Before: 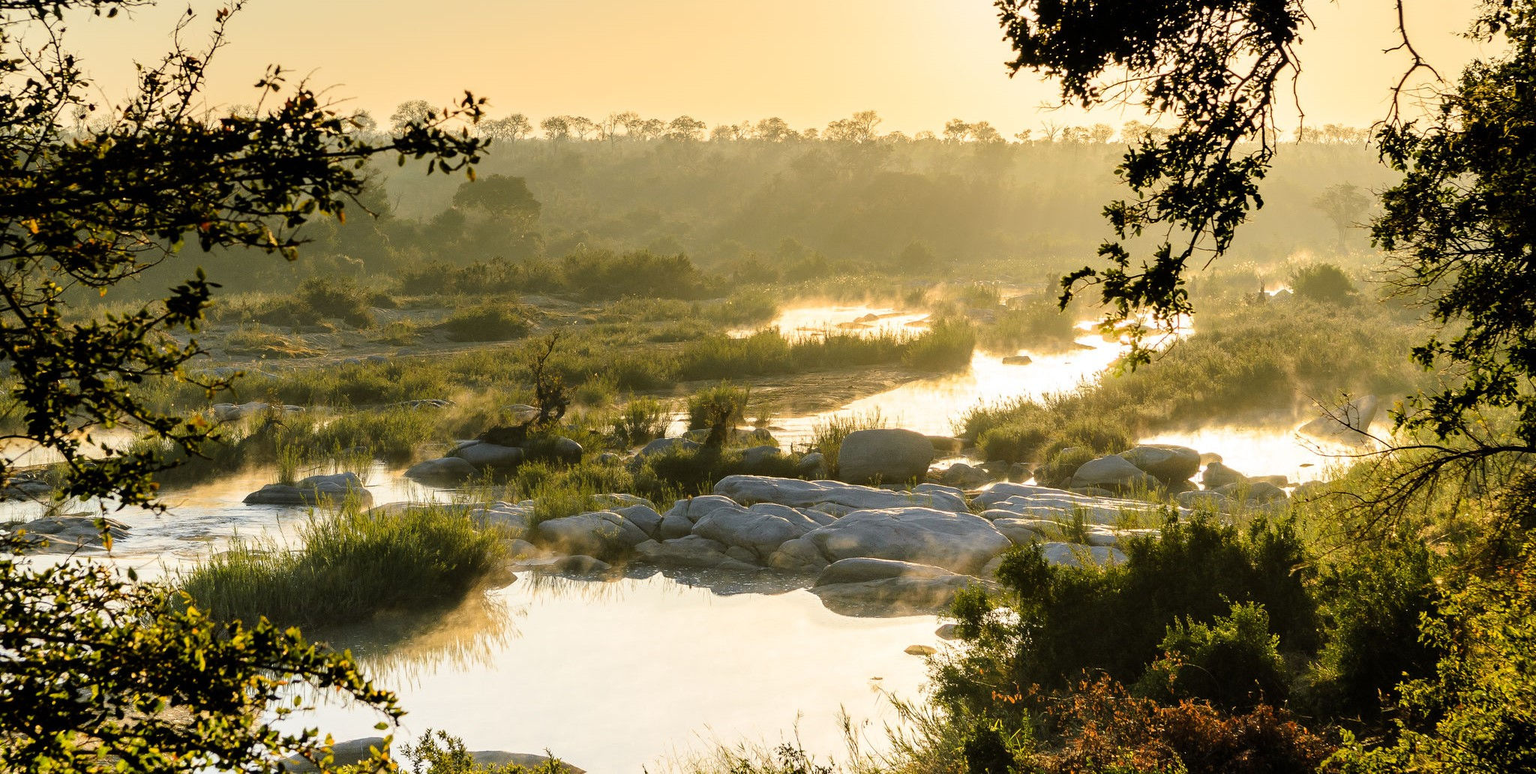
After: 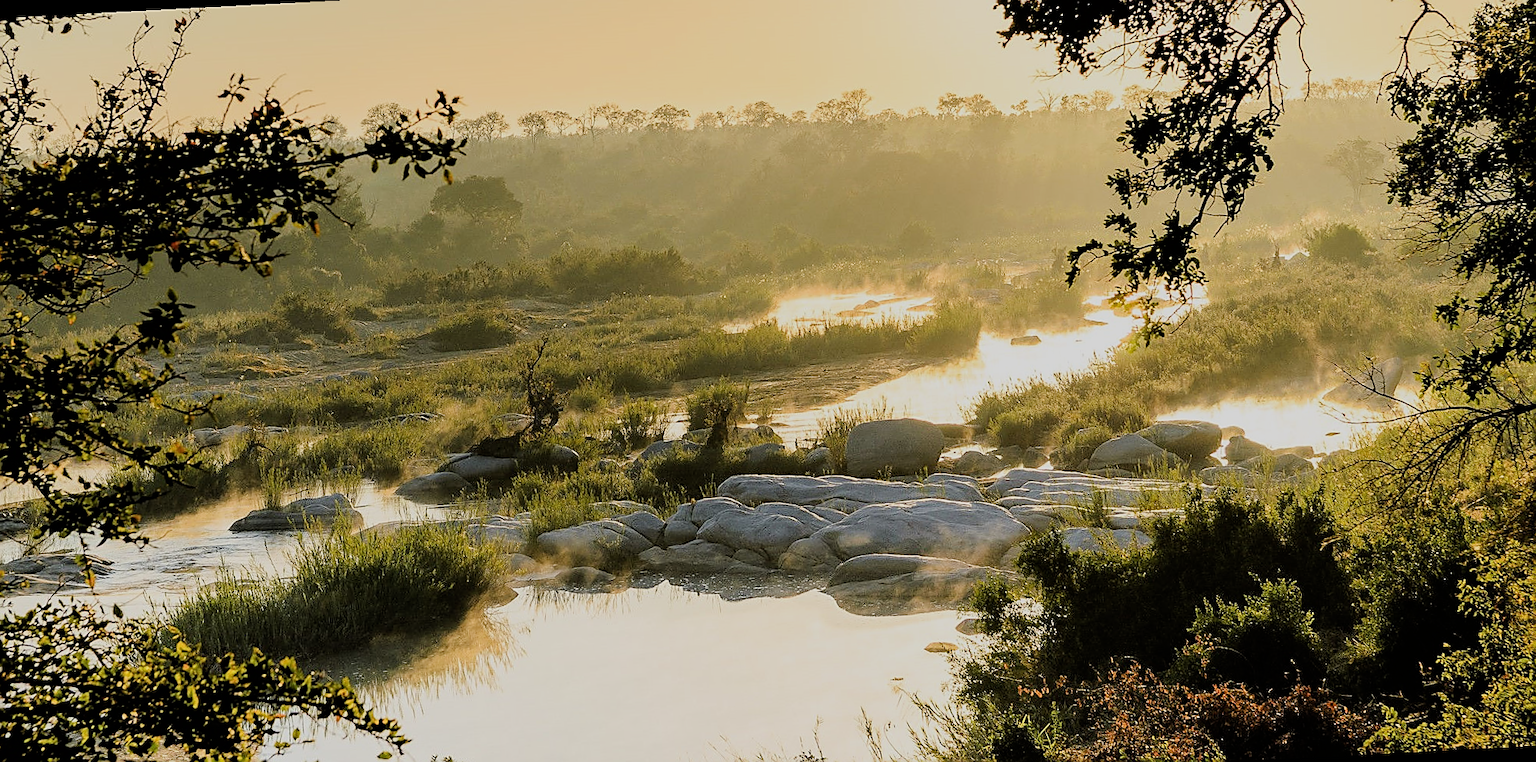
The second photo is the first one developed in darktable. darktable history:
exposure: compensate exposure bias true, compensate highlight preservation false
filmic rgb: black relative exposure -7.65 EV, white relative exposure 4.56 EV, hardness 3.61
sharpen: radius 1.4, amount 1.25, threshold 0.7
rotate and perspective: rotation -3°, crop left 0.031, crop right 0.968, crop top 0.07, crop bottom 0.93
